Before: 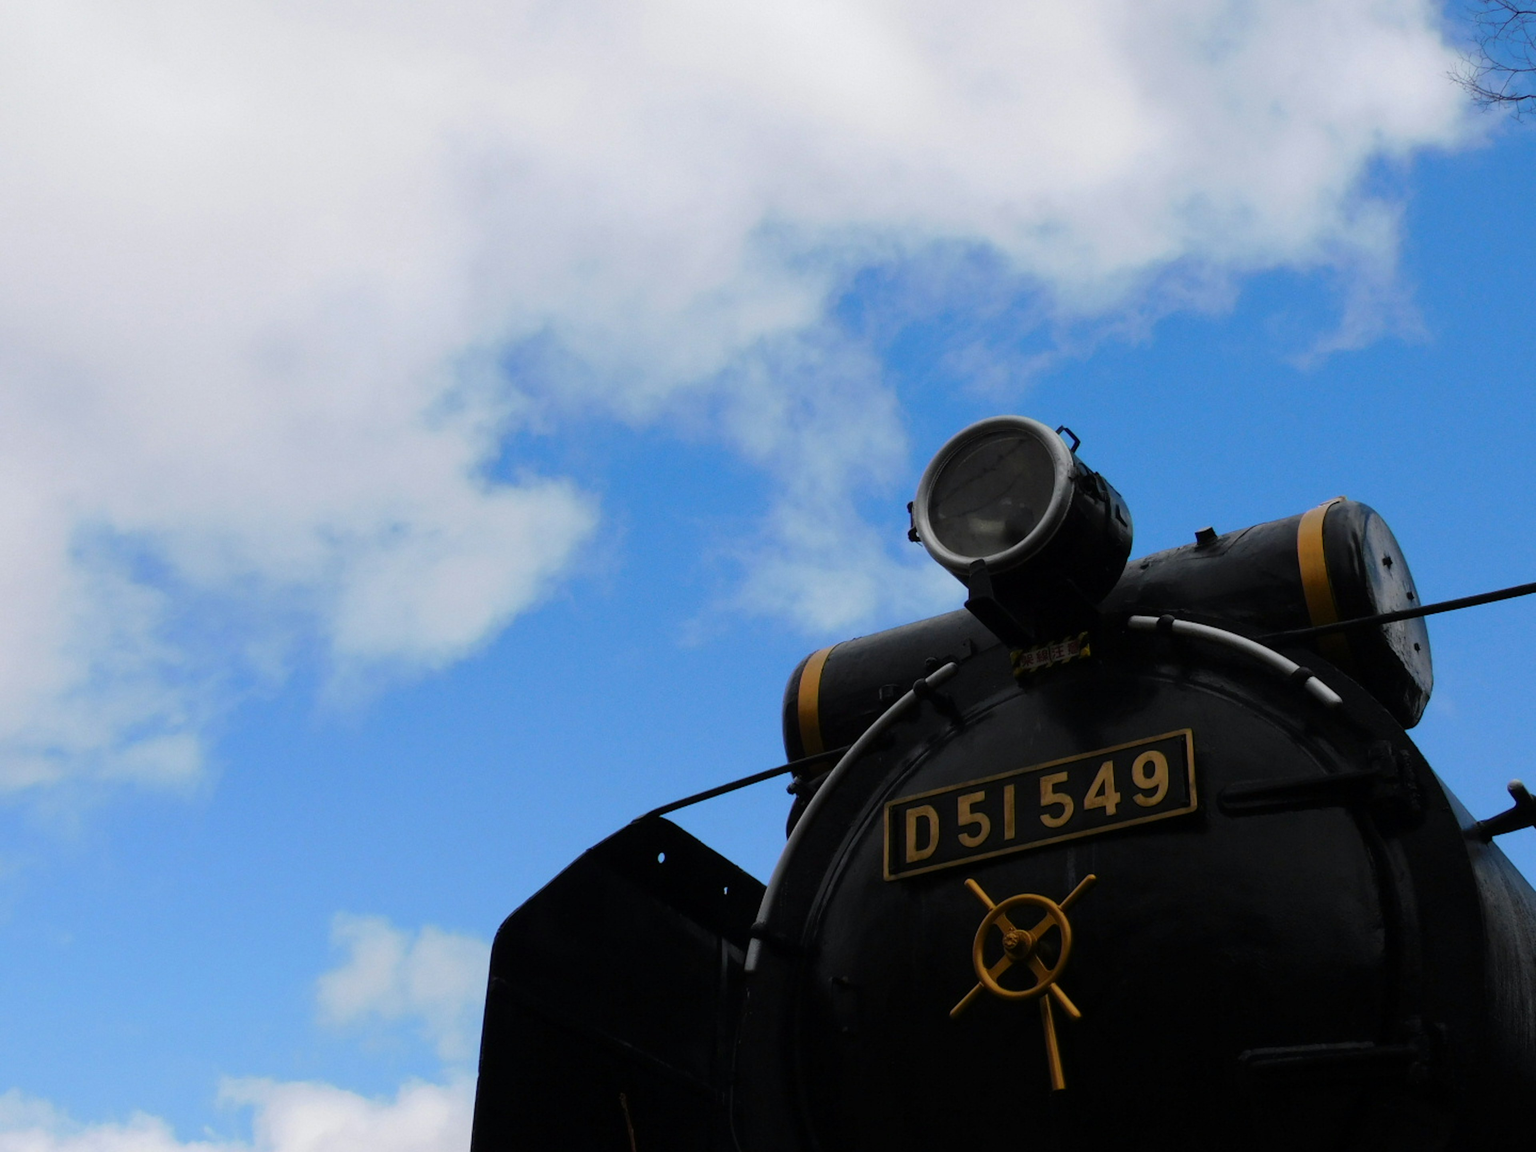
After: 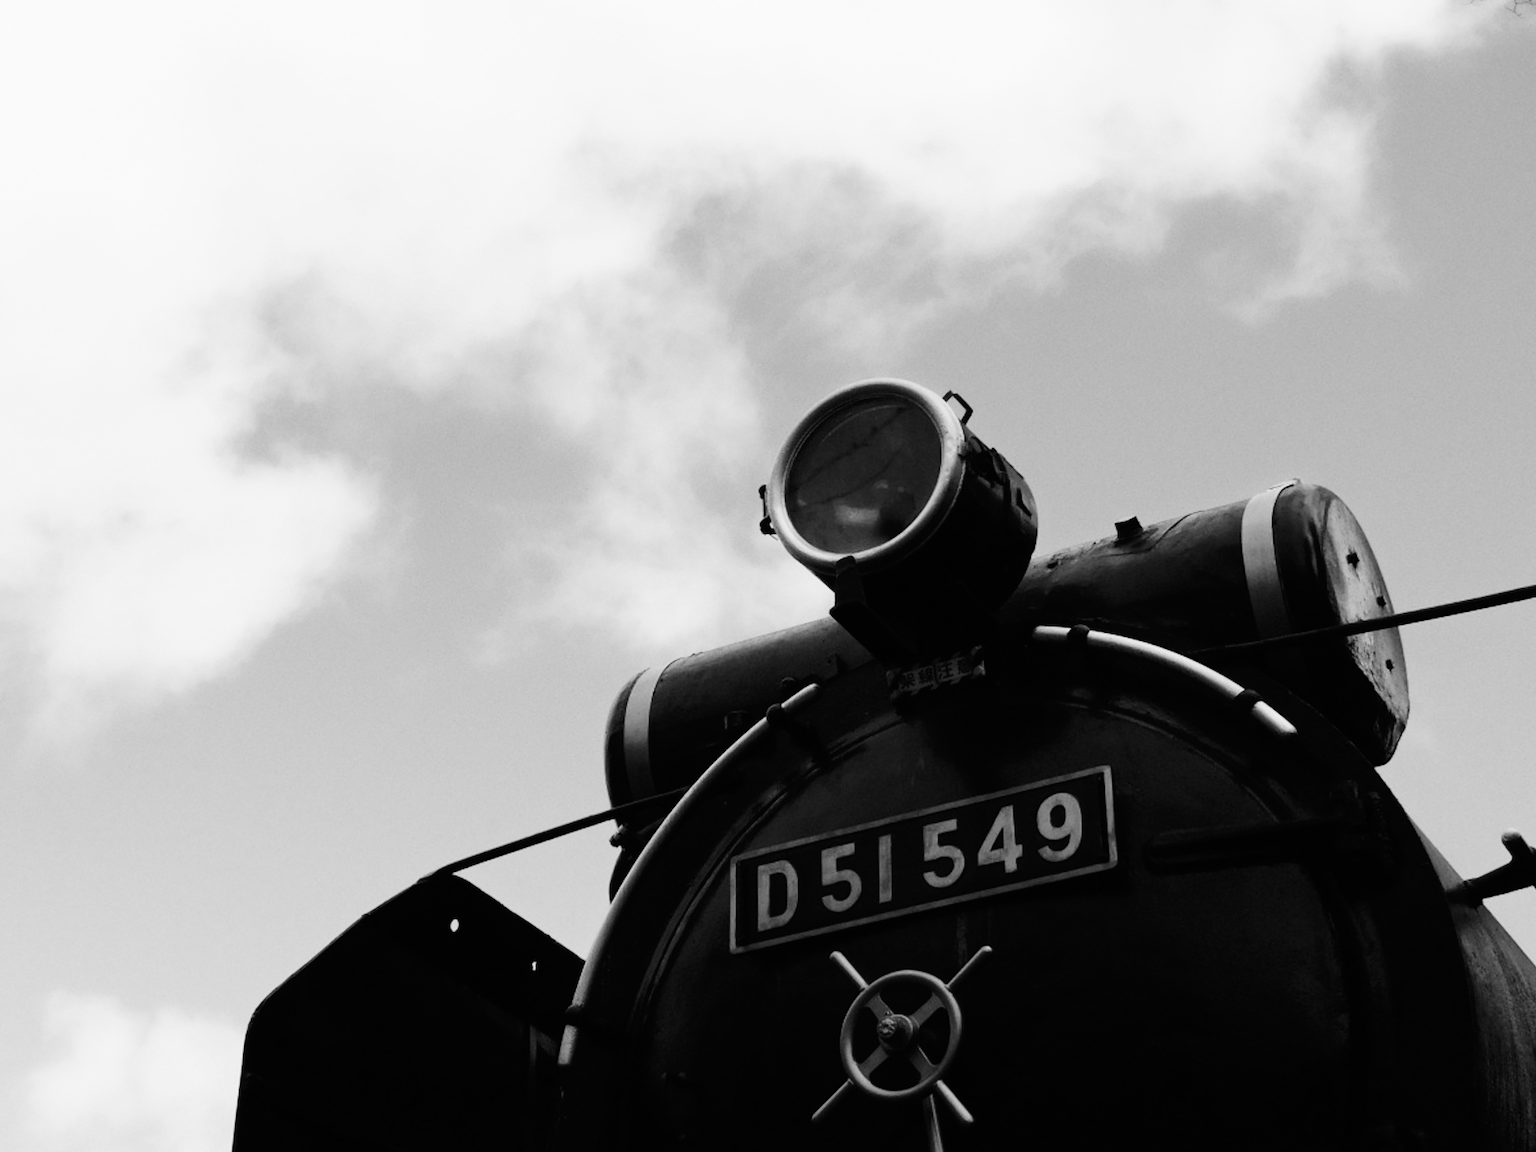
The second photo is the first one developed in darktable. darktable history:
crop: left 19.159%, top 9.58%, bottom 9.58%
base curve: curves: ch0 [(0, 0) (0.007, 0.004) (0.027, 0.03) (0.046, 0.07) (0.207, 0.54) (0.442, 0.872) (0.673, 0.972) (1, 1)], preserve colors none
monochrome: a 16.06, b 15.48, size 1
